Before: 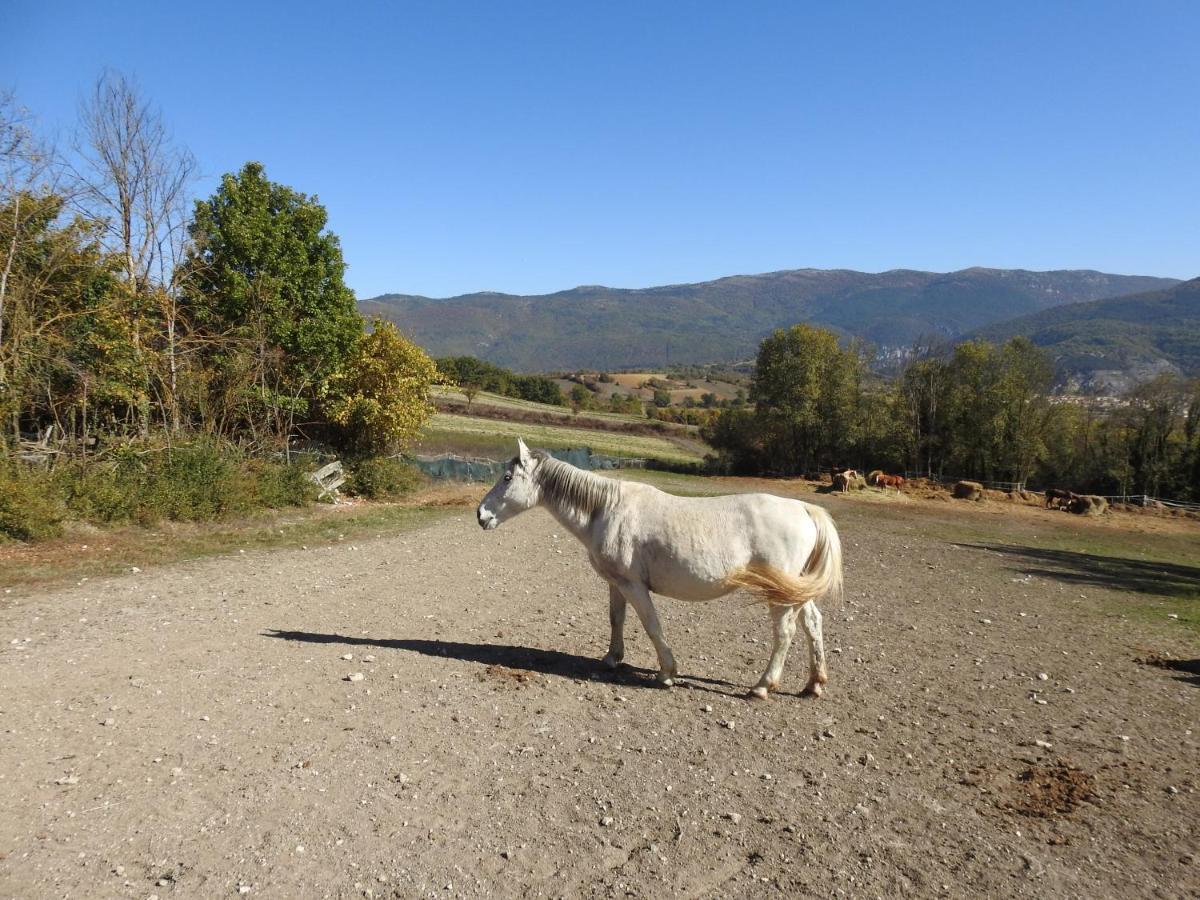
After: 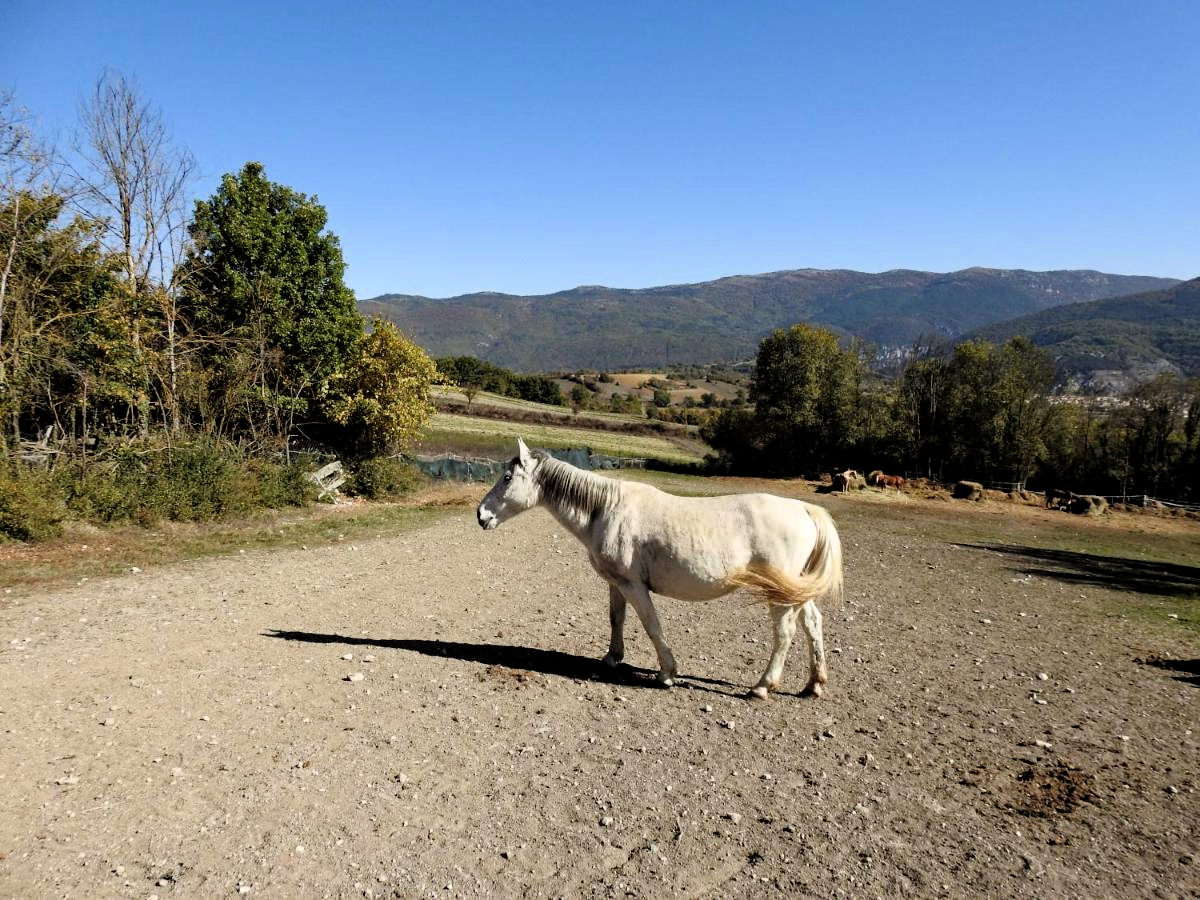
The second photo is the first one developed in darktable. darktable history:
haze removal: compatibility mode true, adaptive false
filmic rgb: middle gray luminance 8.66%, black relative exposure -6.25 EV, white relative exposure 2.73 EV, threshold 5.97 EV, target black luminance 0%, hardness 4.78, latitude 73.33%, contrast 1.338, shadows ↔ highlights balance 9.82%, enable highlight reconstruction true
